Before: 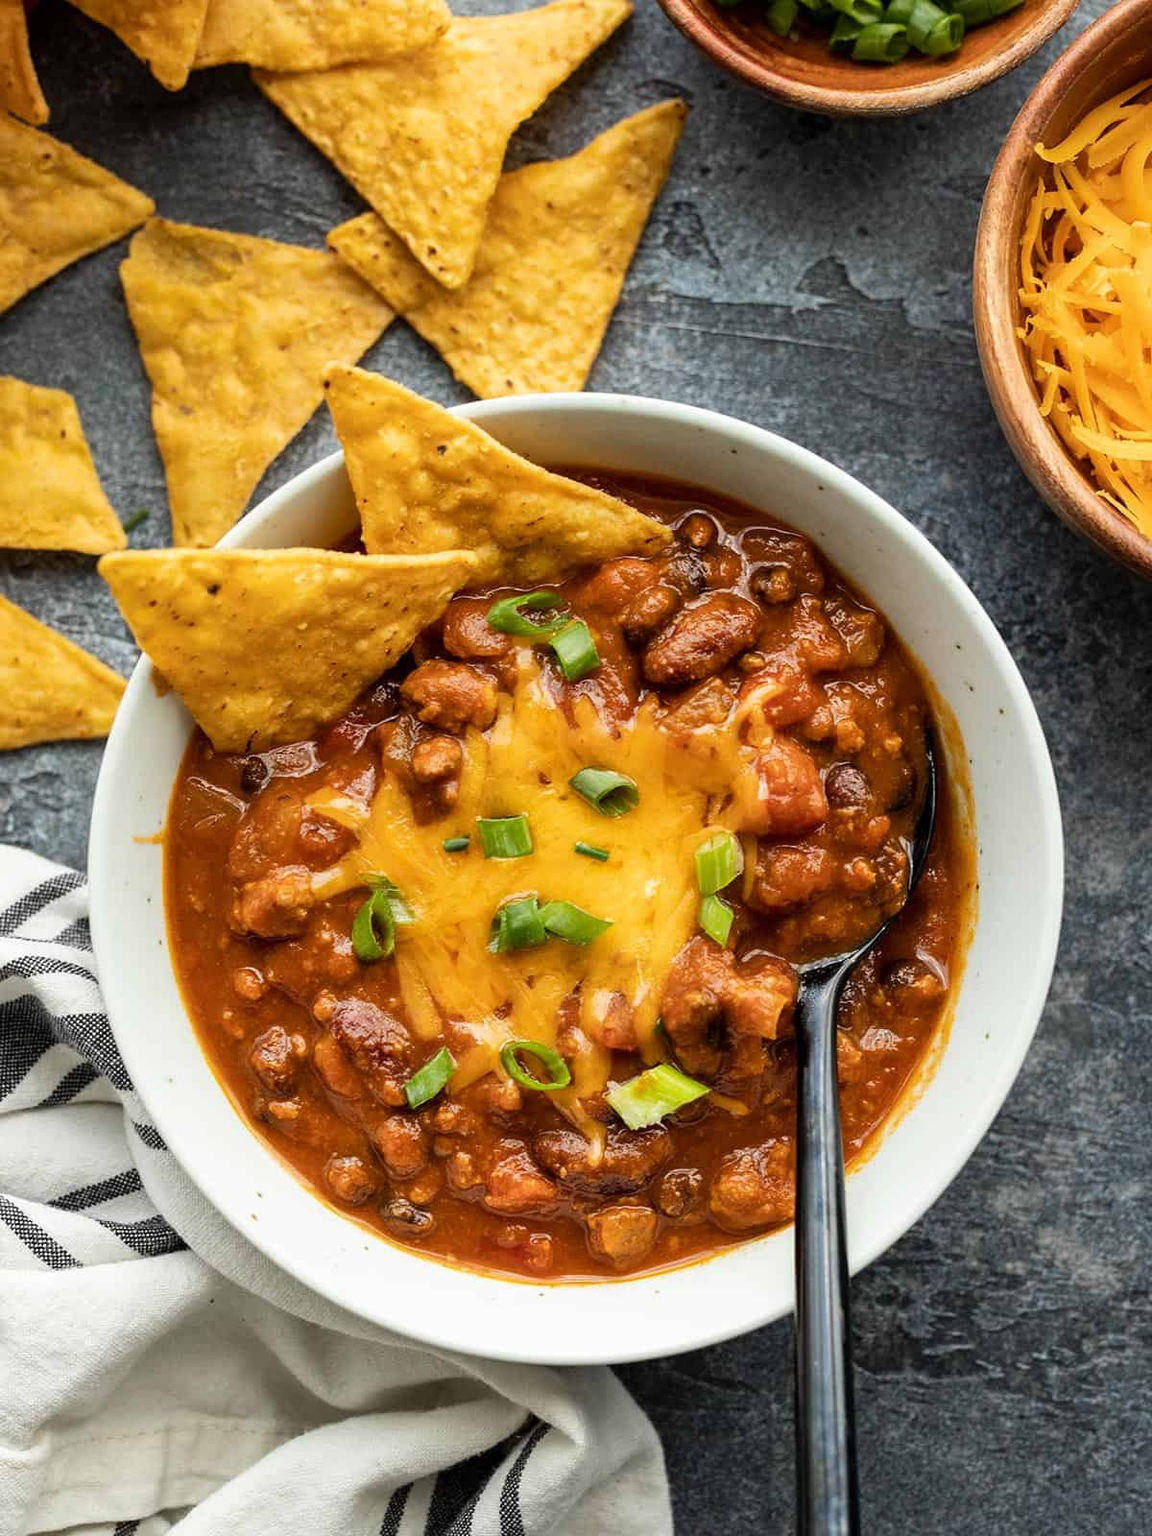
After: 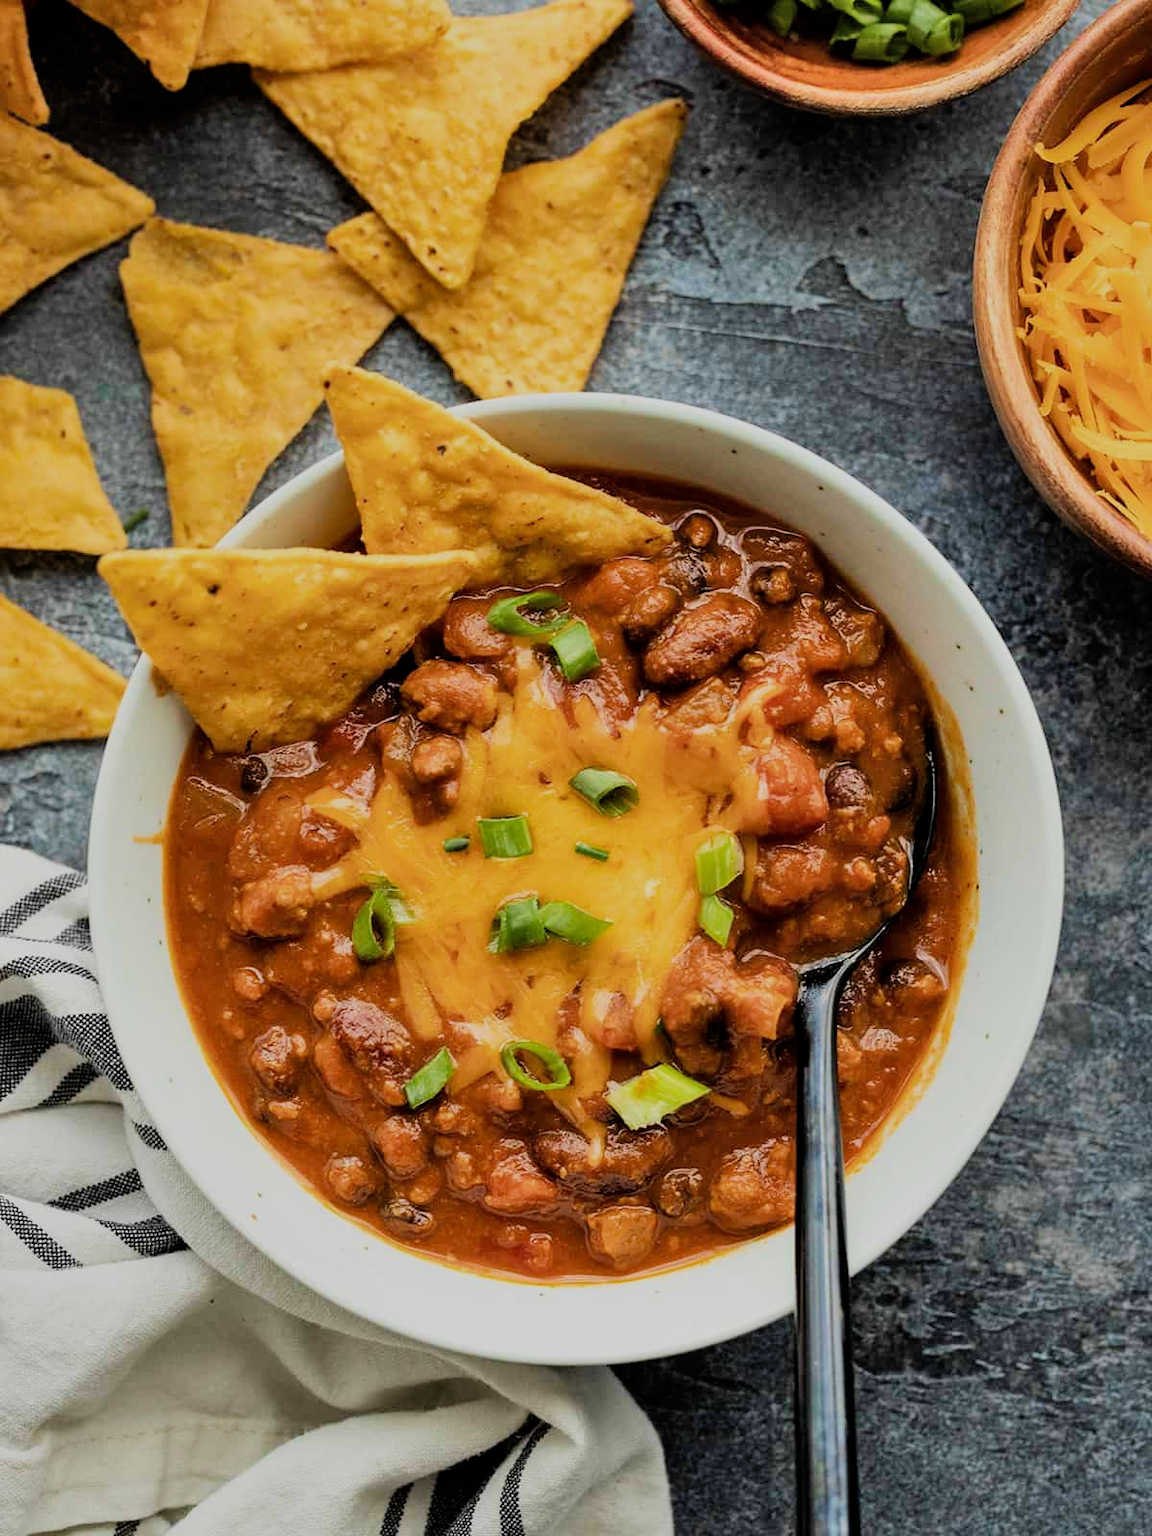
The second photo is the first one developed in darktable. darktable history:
exposure: compensate highlight preservation false
filmic rgb: black relative exposure -7.44 EV, white relative exposure 4.84 EV, hardness 3.4, preserve chrominance max RGB
velvia: on, module defaults
shadows and highlights: shadows 52.81, soften with gaussian
